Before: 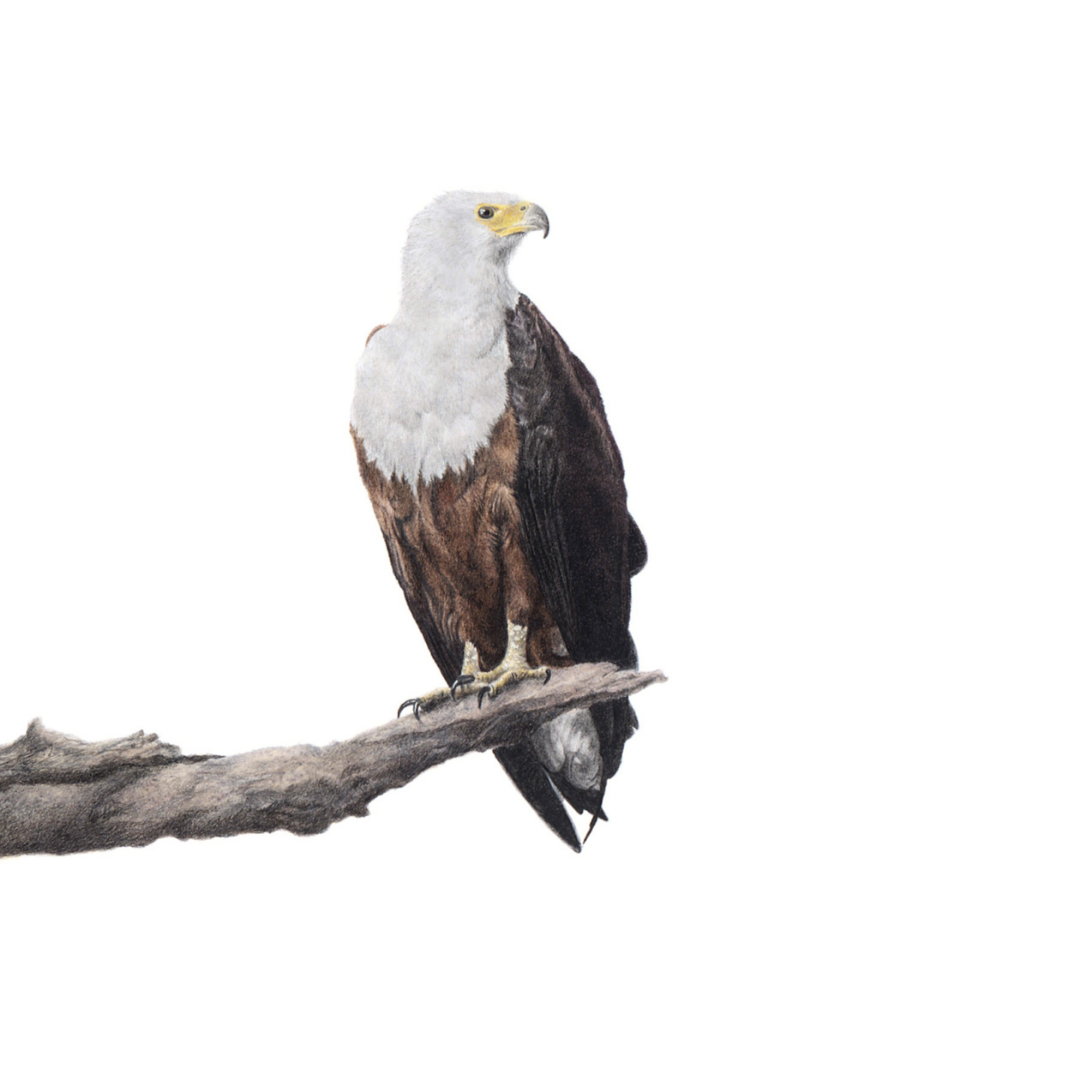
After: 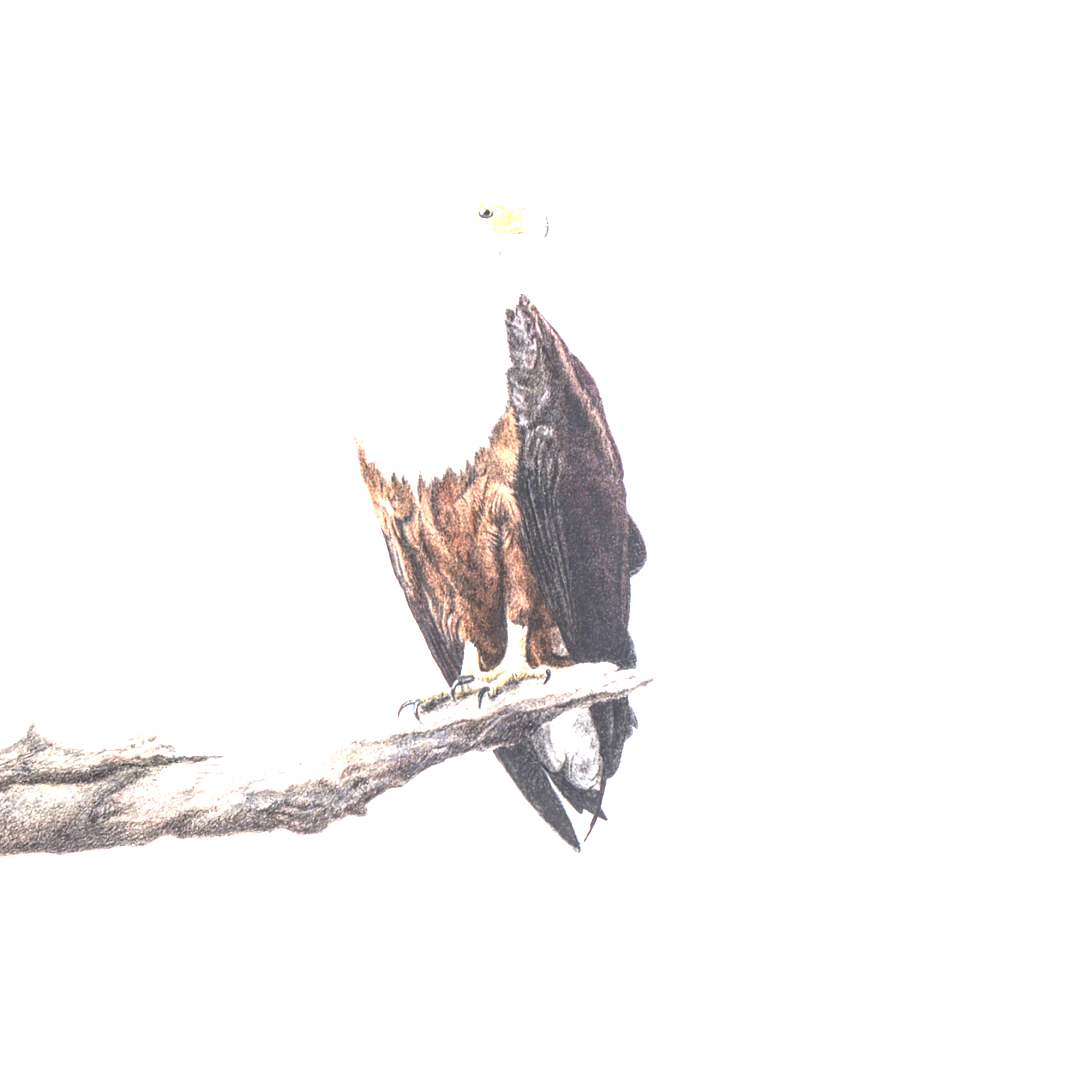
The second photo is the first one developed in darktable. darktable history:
tone equalizer: -8 EV -0.787 EV, -7 EV -0.703 EV, -6 EV -0.628 EV, -5 EV -0.397 EV, -3 EV 0.369 EV, -2 EV 0.6 EV, -1 EV 0.68 EV, +0 EV 0.774 EV, edges refinement/feathering 500, mask exposure compensation -1.57 EV, preserve details no
contrast brightness saturation: brightness -0.029, saturation 0.336
exposure: black level correction -0.001, exposure 0.904 EV, compensate exposure bias true, compensate highlight preservation false
contrast equalizer: octaves 7, y [[0.439, 0.44, 0.442, 0.457, 0.493, 0.498], [0.5 ×6], [0.5 ×6], [0 ×6], [0 ×6]]
local contrast: on, module defaults
